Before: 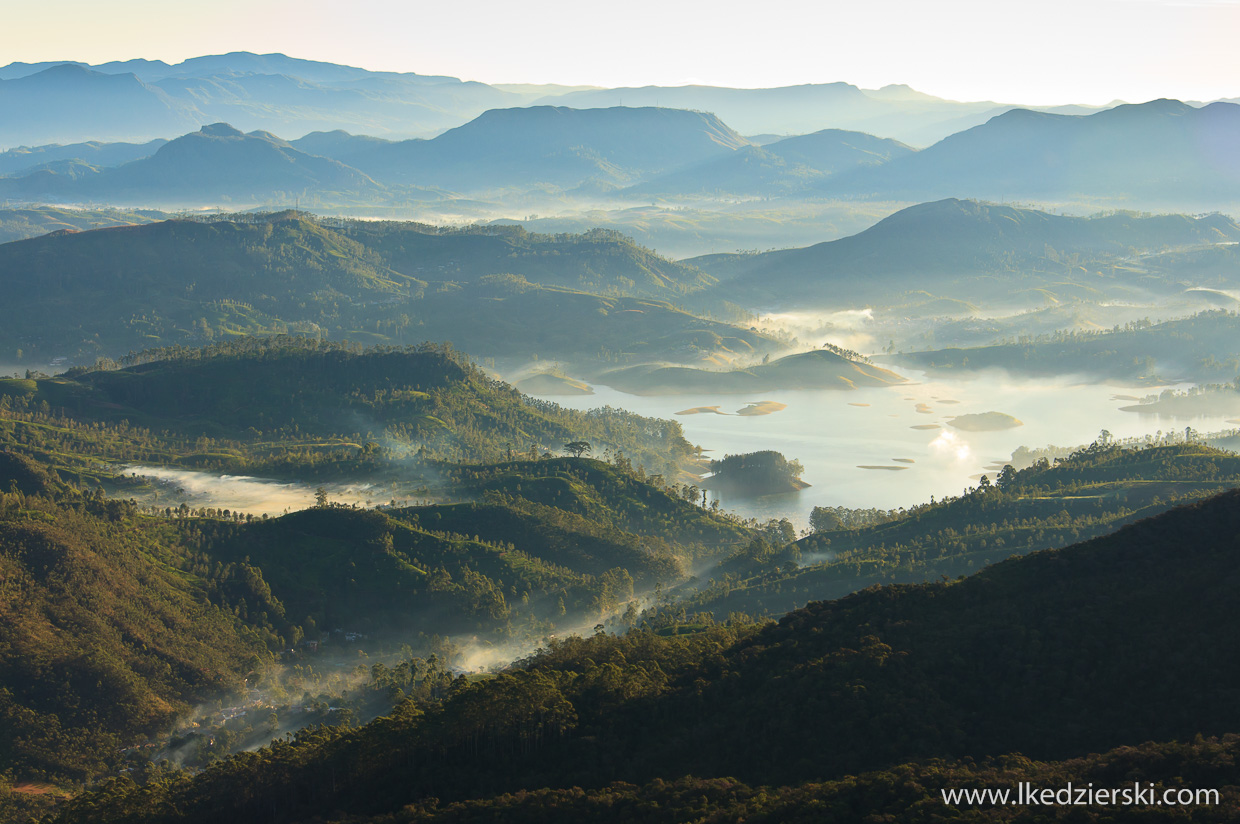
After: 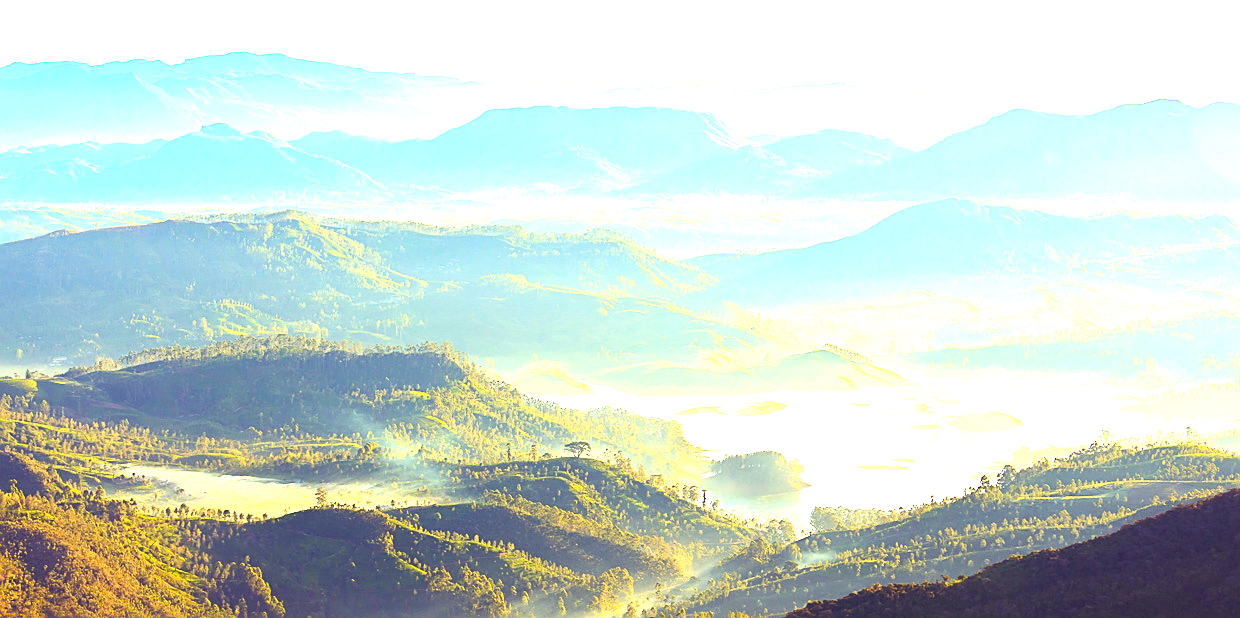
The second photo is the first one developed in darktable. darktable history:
contrast brightness saturation: contrast 0.2, brightness 0.16, saturation 0.22
sharpen: on, module defaults
crop: bottom 24.967%
exposure: black level correction 0, exposure 1.45 EV, compensate exposure bias true, compensate highlight preservation false
color balance rgb: shadows lift › luminance -21.66%, shadows lift › chroma 8.98%, shadows lift › hue 283.37°, power › chroma 1.55%, power › hue 25.59°, highlights gain › luminance 6.08%, highlights gain › chroma 2.55%, highlights gain › hue 90°, global offset › luminance -0.87%, perceptual saturation grading › global saturation 27.49%, perceptual saturation grading › highlights -28.39%, perceptual saturation grading › mid-tones 15.22%, perceptual saturation grading › shadows 33.98%, perceptual brilliance grading › highlights 10%, perceptual brilliance grading › mid-tones 5%
